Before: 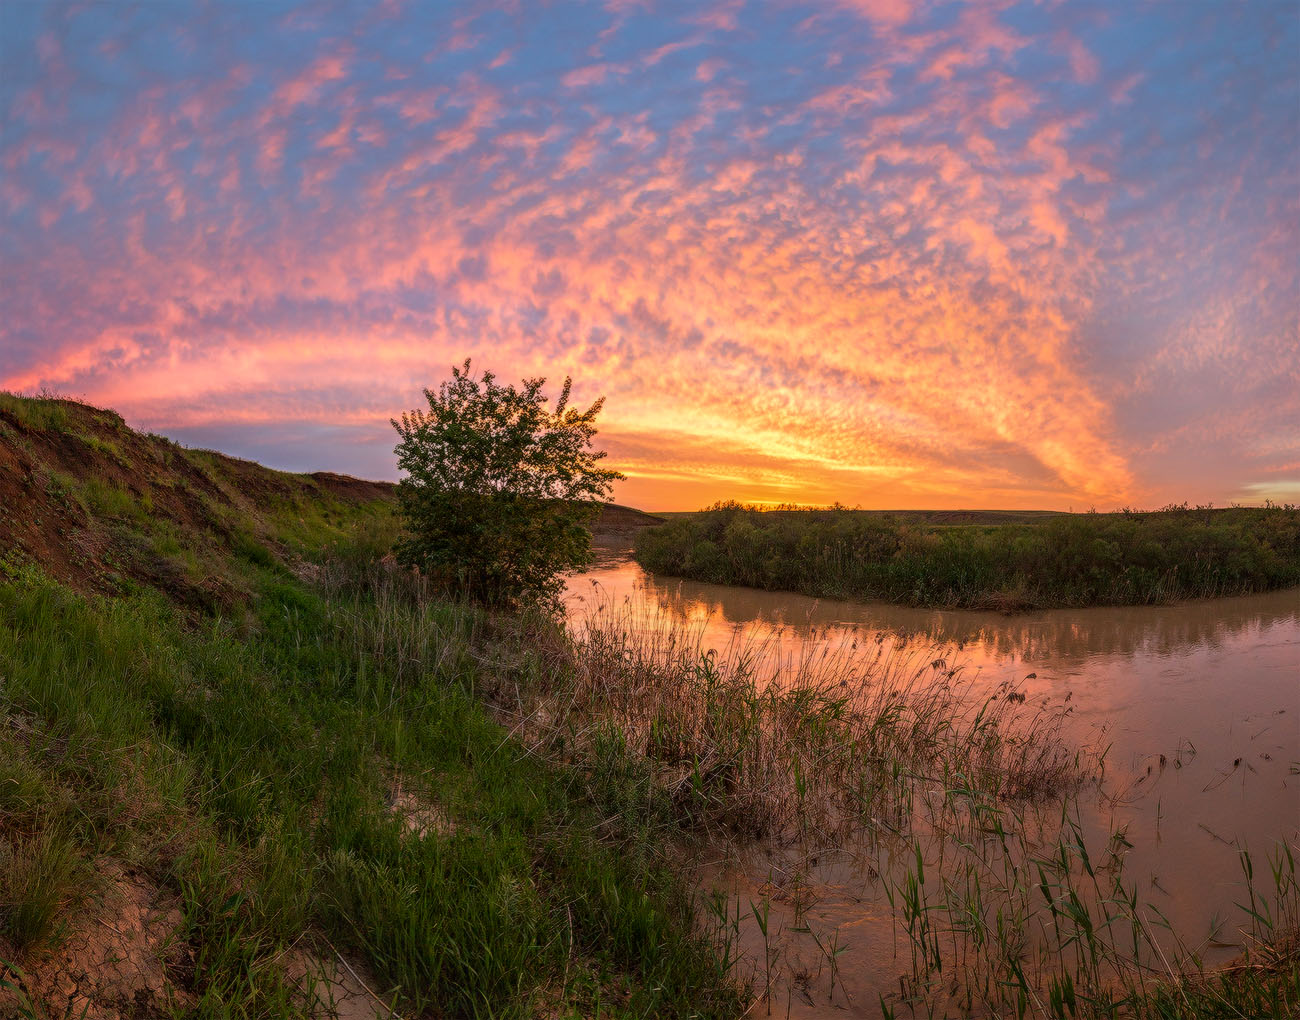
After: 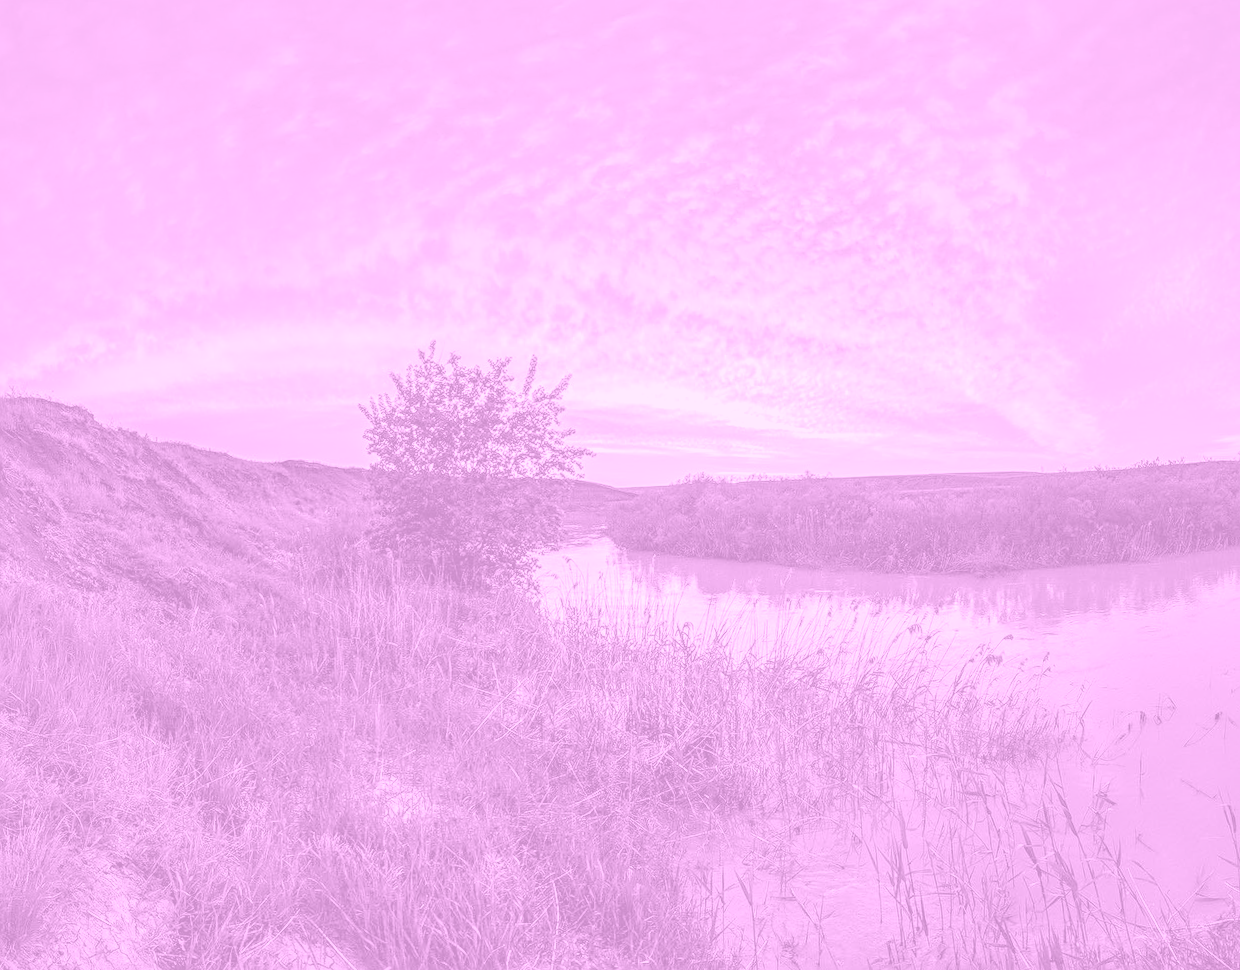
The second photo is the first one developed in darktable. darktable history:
rotate and perspective: rotation -2.12°, lens shift (vertical) 0.009, lens shift (horizontal) -0.008, automatic cropping original format, crop left 0.036, crop right 0.964, crop top 0.05, crop bottom 0.959
exposure: exposure 0.766 EV, compensate highlight preservation false
color correction: highlights a* -1.43, highlights b* 10.12, shadows a* 0.395, shadows b* 19.35
sharpen: on, module defaults
local contrast: detail 130%
colorize: hue 331.2°, saturation 75%, source mix 30.28%, lightness 70.52%, version 1
graduated density: rotation -0.352°, offset 57.64
shadows and highlights: low approximation 0.01, soften with gaussian
